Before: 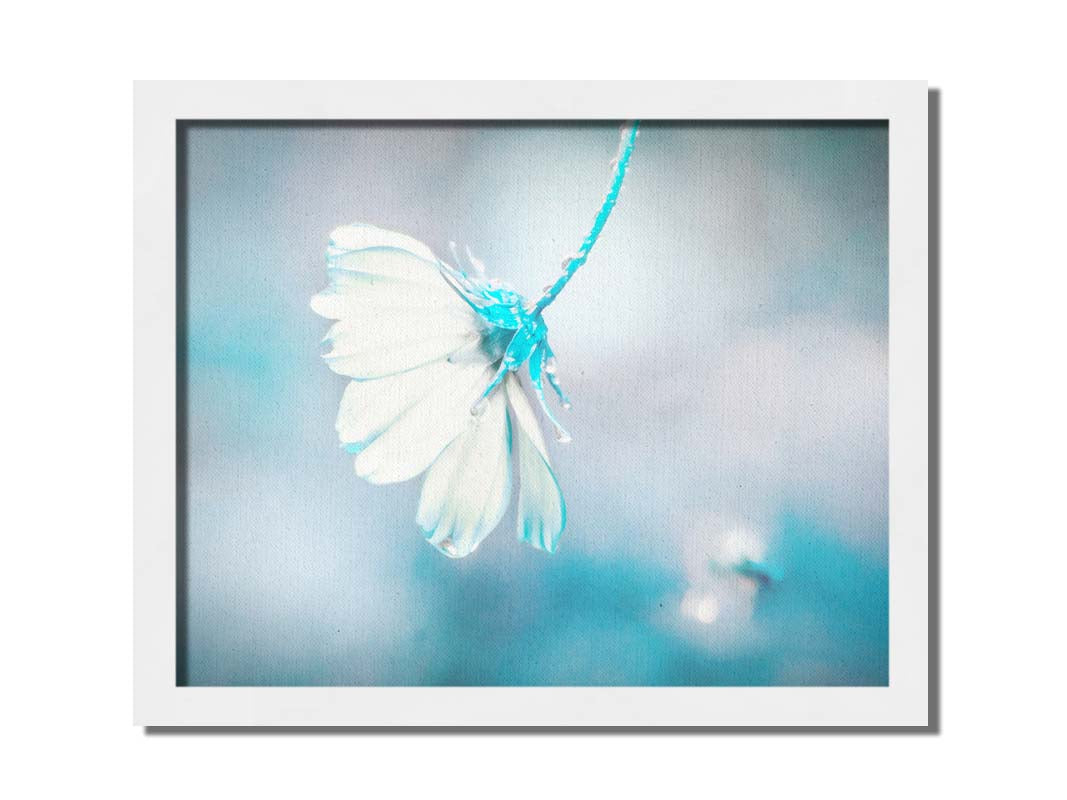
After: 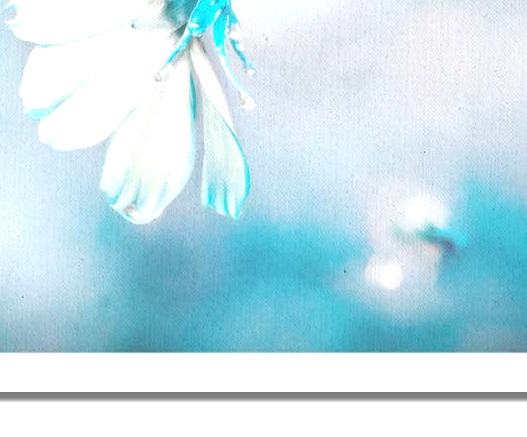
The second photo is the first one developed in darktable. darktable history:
exposure: exposure 0.367 EV, compensate highlight preservation false
crop: left 29.672%, top 41.786%, right 20.851%, bottom 3.487%
